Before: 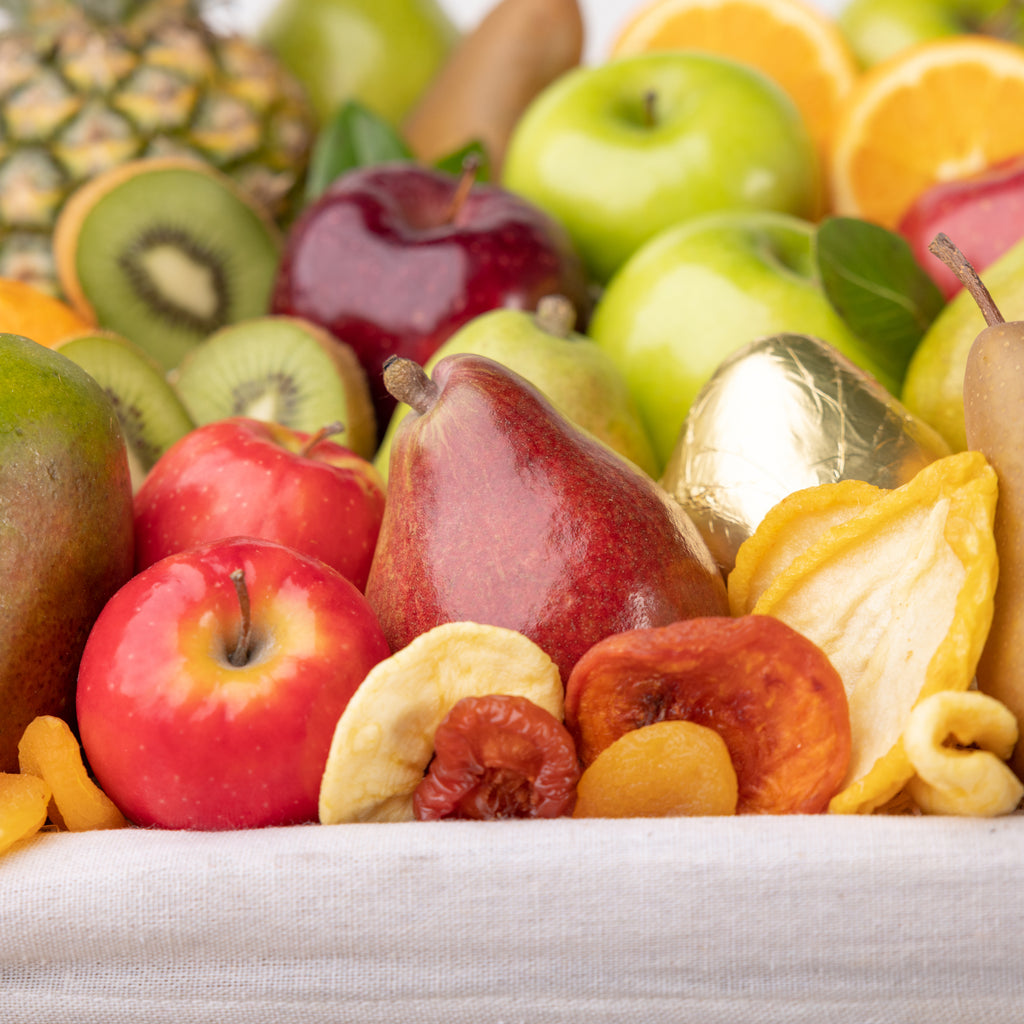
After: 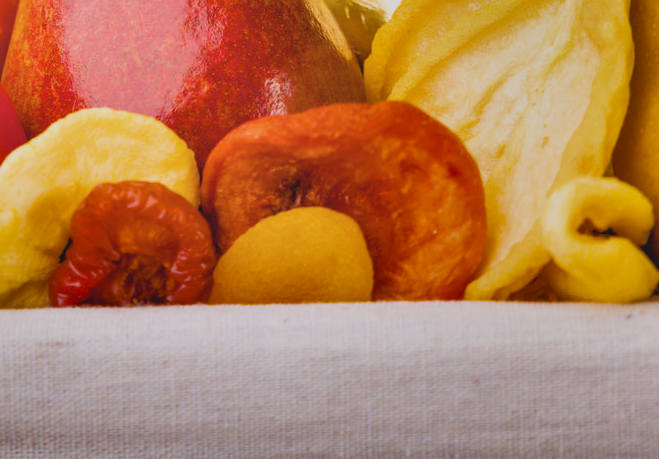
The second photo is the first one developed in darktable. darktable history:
color balance rgb: linear chroma grading › global chroma 14.733%, perceptual saturation grading › global saturation 30.251%, perceptual brilliance grading › global brilliance 3.991%, global vibrance 20%
crop and rotate: left 35.618%, top 50.23%, bottom 4.854%
shadows and highlights: shadows 24.74, highlights -79.11, soften with gaussian
exposure: black level correction 0.007, exposure 0.1 EV, compensate highlight preservation false
contrast brightness saturation: contrast -0.165, brightness 0.049, saturation -0.125
filmic rgb: black relative exposure -11.73 EV, white relative exposure 5.46 EV, hardness 4.5, latitude 49.13%, contrast 1.143
